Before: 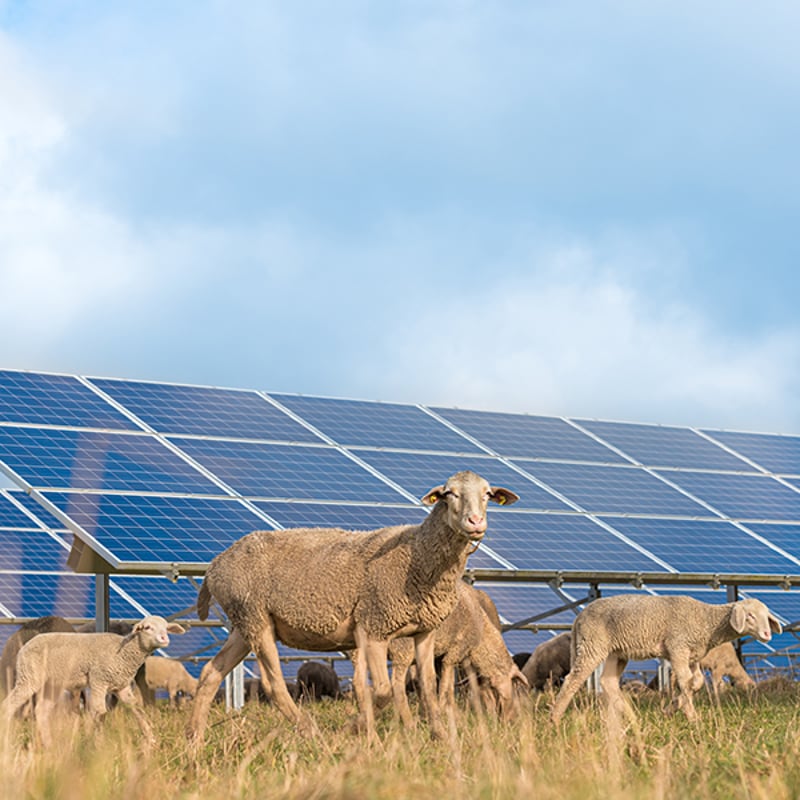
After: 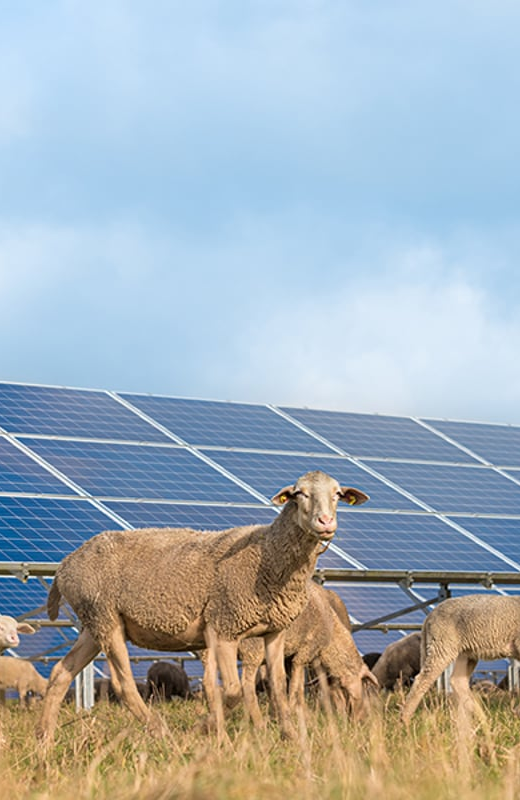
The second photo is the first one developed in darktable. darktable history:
crop and rotate: left 18.855%, right 16.047%
